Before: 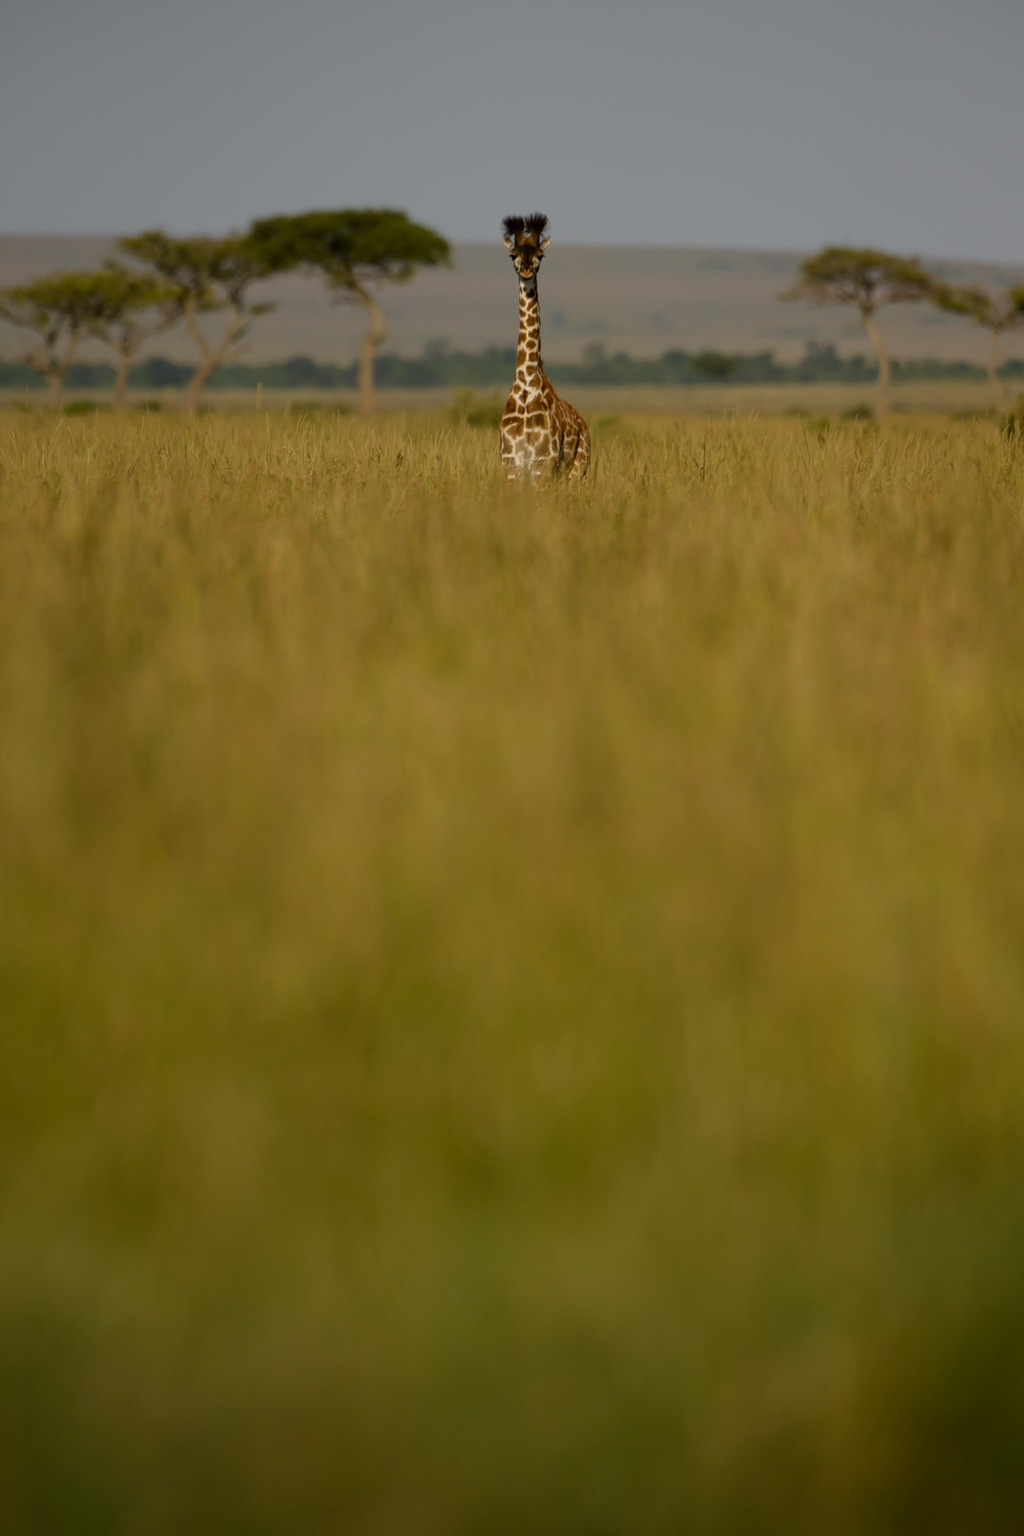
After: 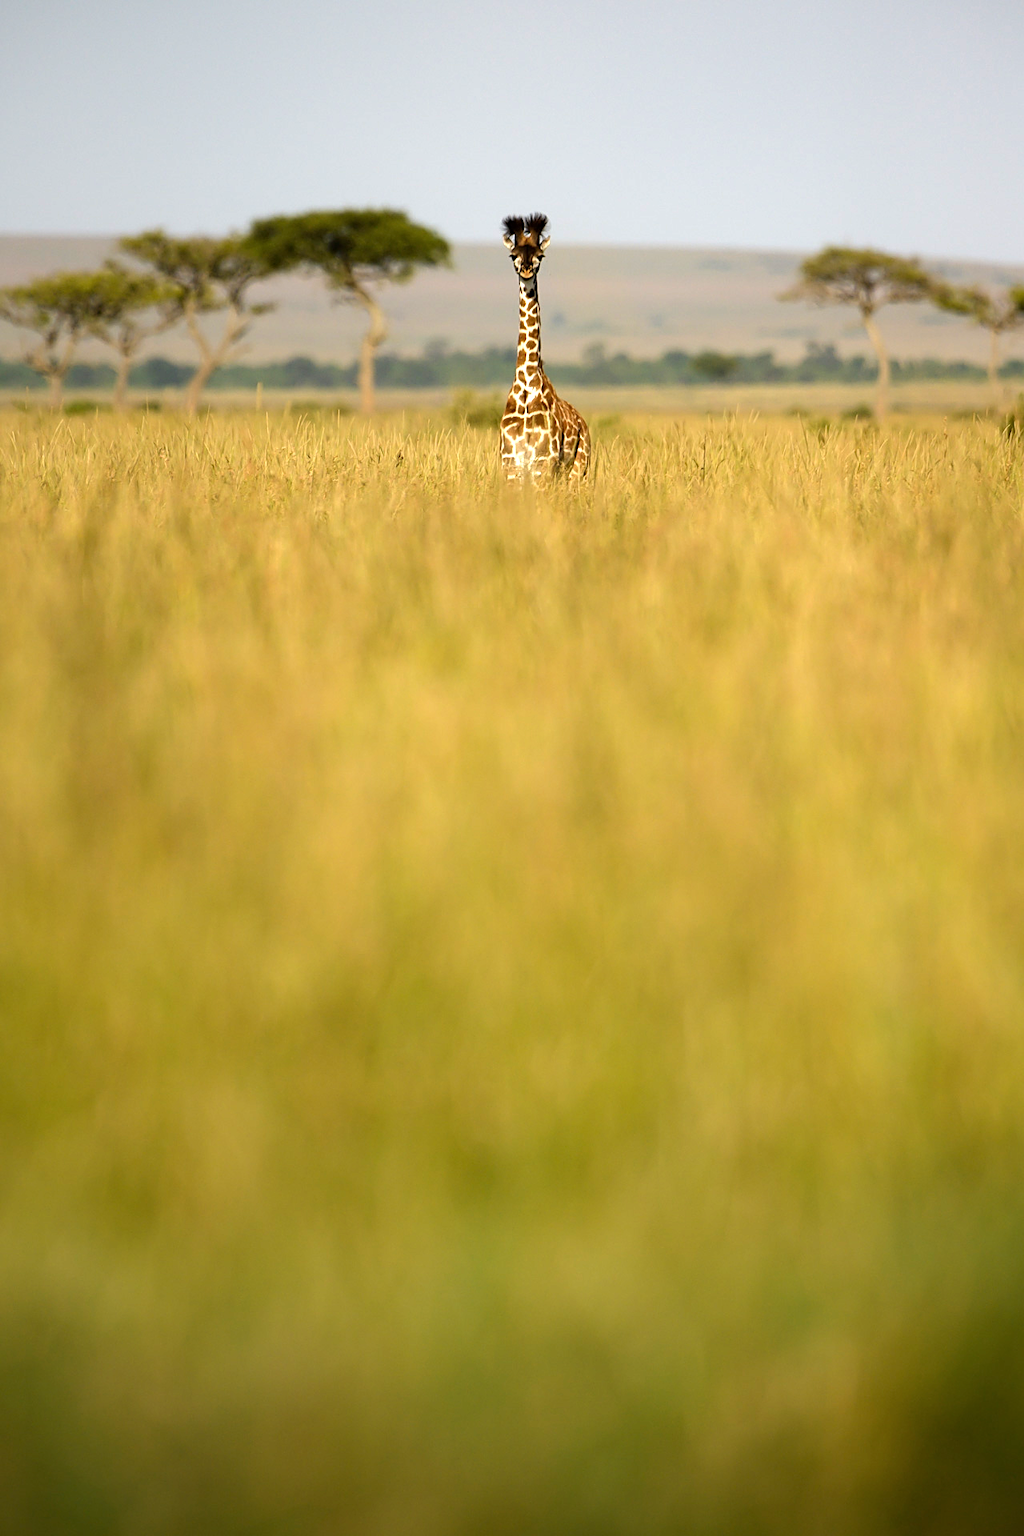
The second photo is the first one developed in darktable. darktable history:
exposure: exposure 0.225 EV, compensate exposure bias true, compensate highlight preservation false
tone equalizer: -8 EV -0.757 EV, -7 EV -0.687 EV, -6 EV -0.63 EV, -5 EV -0.419 EV, -3 EV 0.4 EV, -2 EV 0.6 EV, -1 EV 0.694 EV, +0 EV 0.731 EV, mask exposure compensation -0.506 EV
sharpen: on, module defaults
color calibration: illuminant same as pipeline (D50), adaptation none (bypass), x 0.332, y 0.333, temperature 5020.36 K, gamut compression 1.66
